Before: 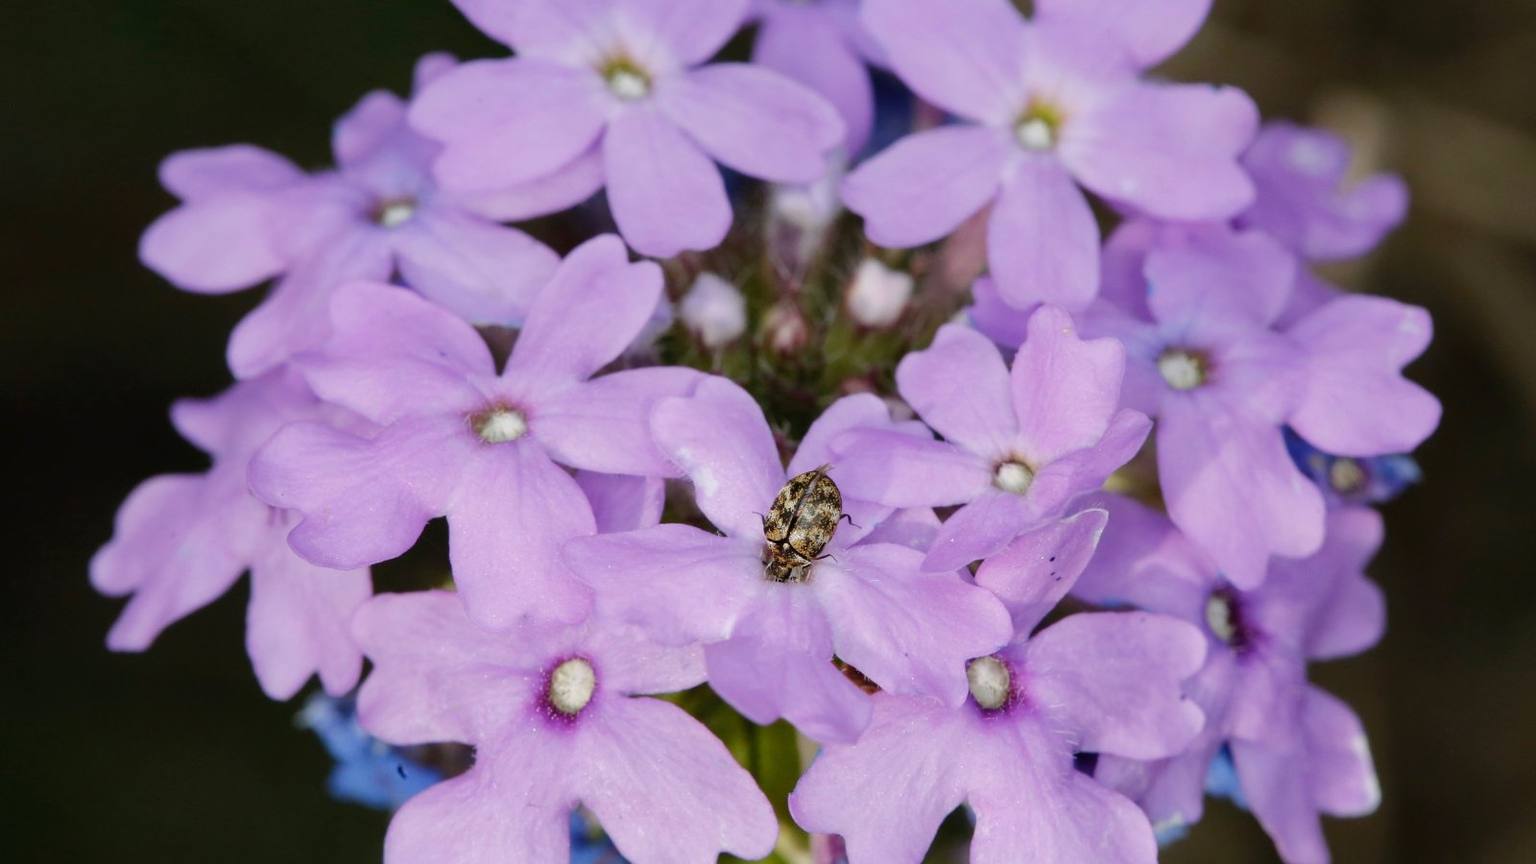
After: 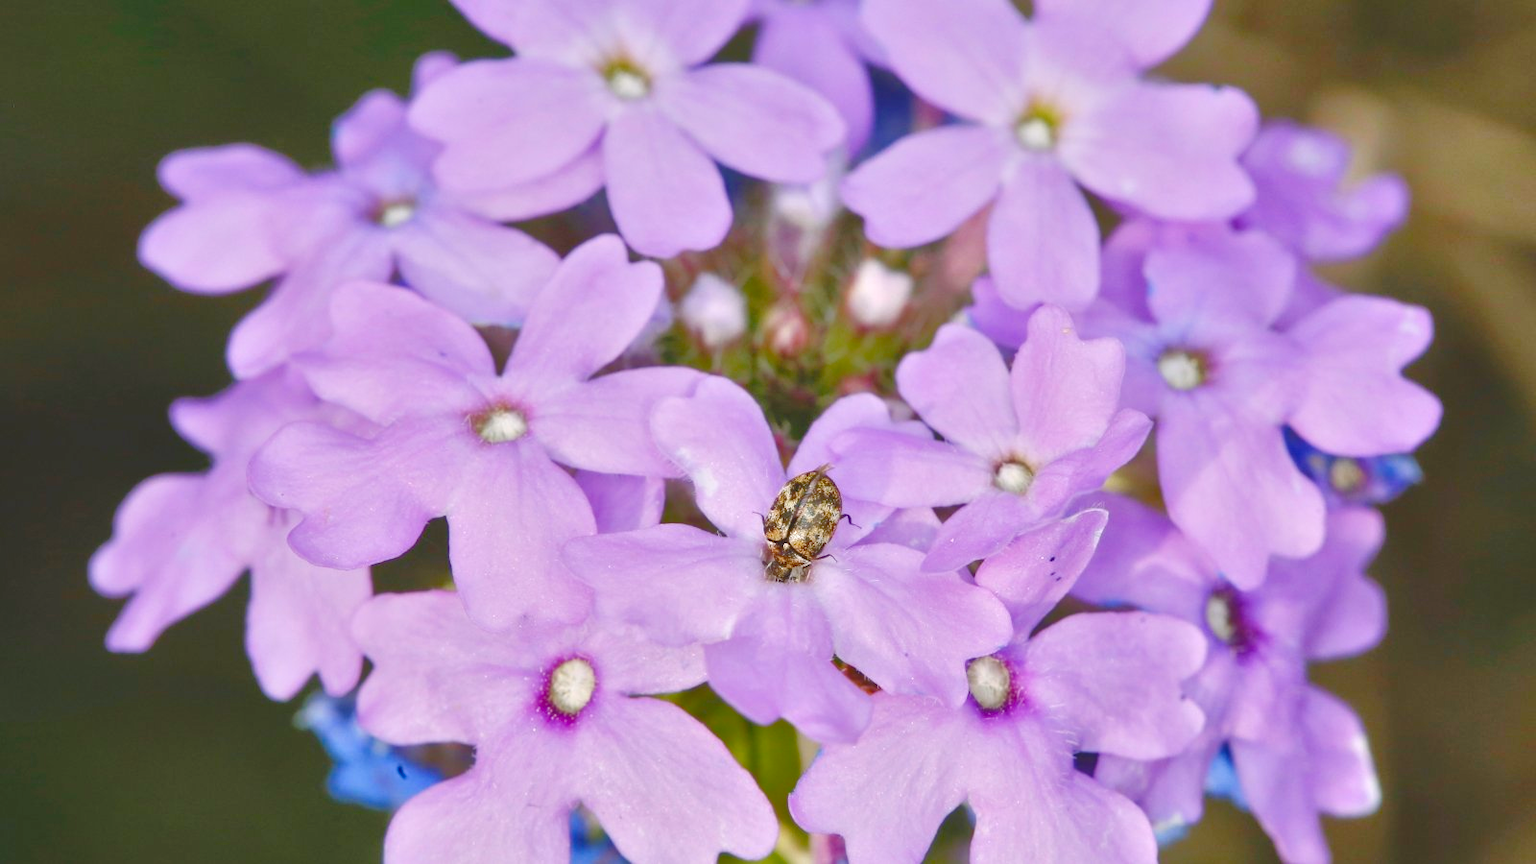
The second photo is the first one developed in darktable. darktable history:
color balance rgb: shadows lift › chroma 0.772%, shadows lift › hue 110.72°, highlights gain › luminance 1.02%, highlights gain › chroma 0.464%, highlights gain › hue 42.45°, global offset › luminance 1.99%, perceptual saturation grading › global saturation 20%, perceptual saturation grading › highlights -25.583%, perceptual saturation grading › shadows 50.518%, global vibrance 7.526%
tone equalizer: -8 EV 2 EV, -7 EV 1.98 EV, -6 EV 1.98 EV, -5 EV 1.97 EV, -4 EV 1.96 EV, -3 EV 1.5 EV, -2 EV 0.973 EV, -1 EV 0.508 EV
